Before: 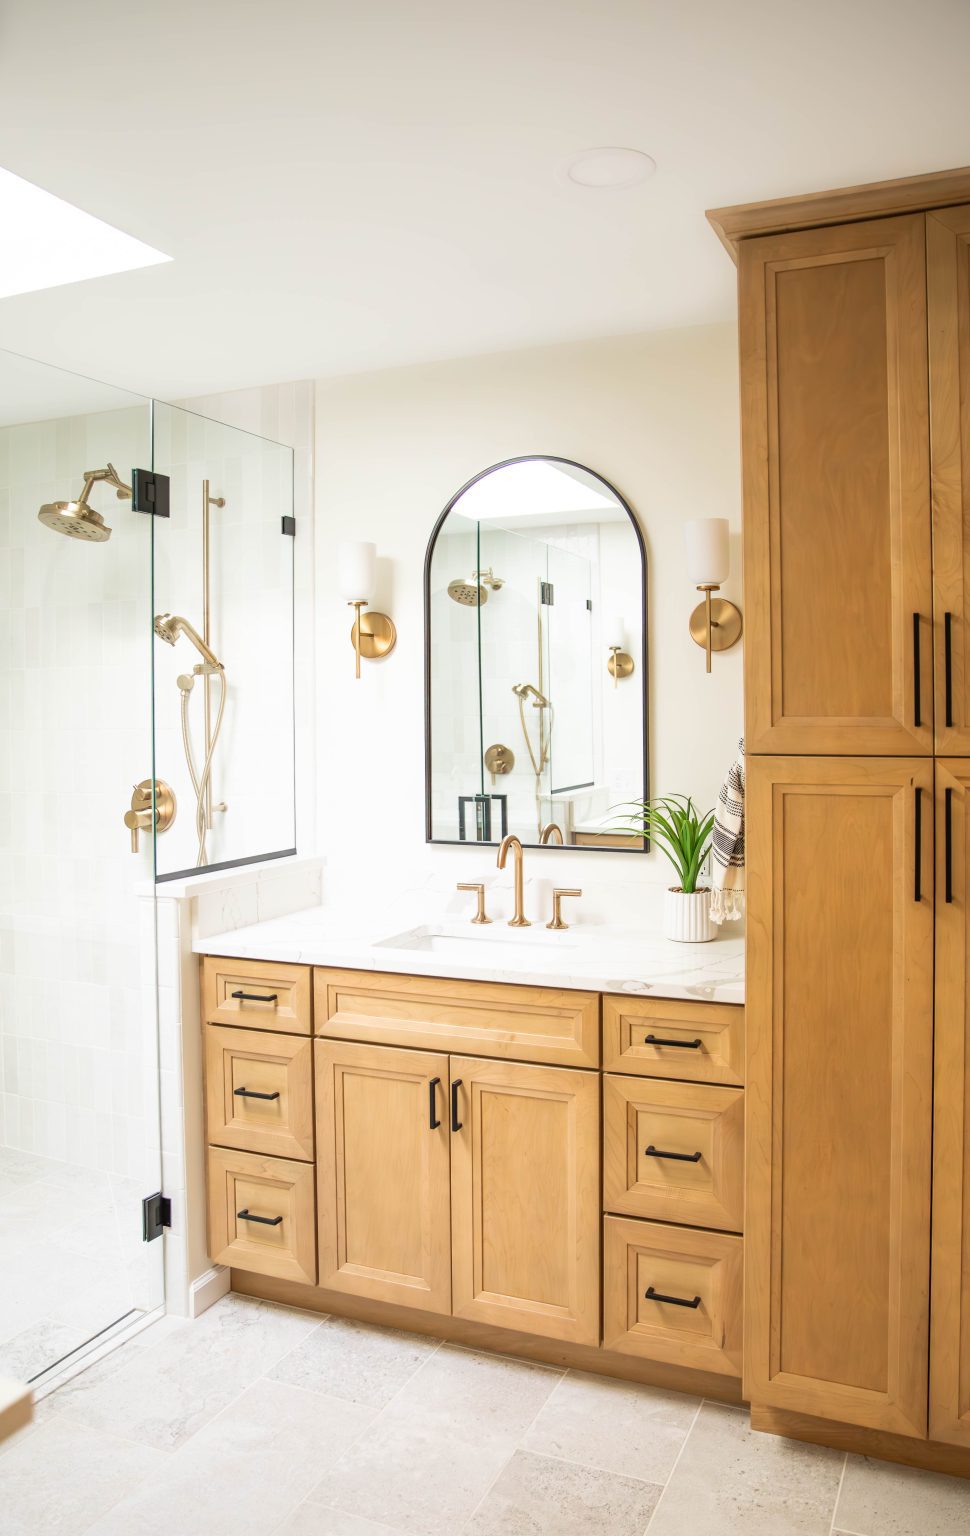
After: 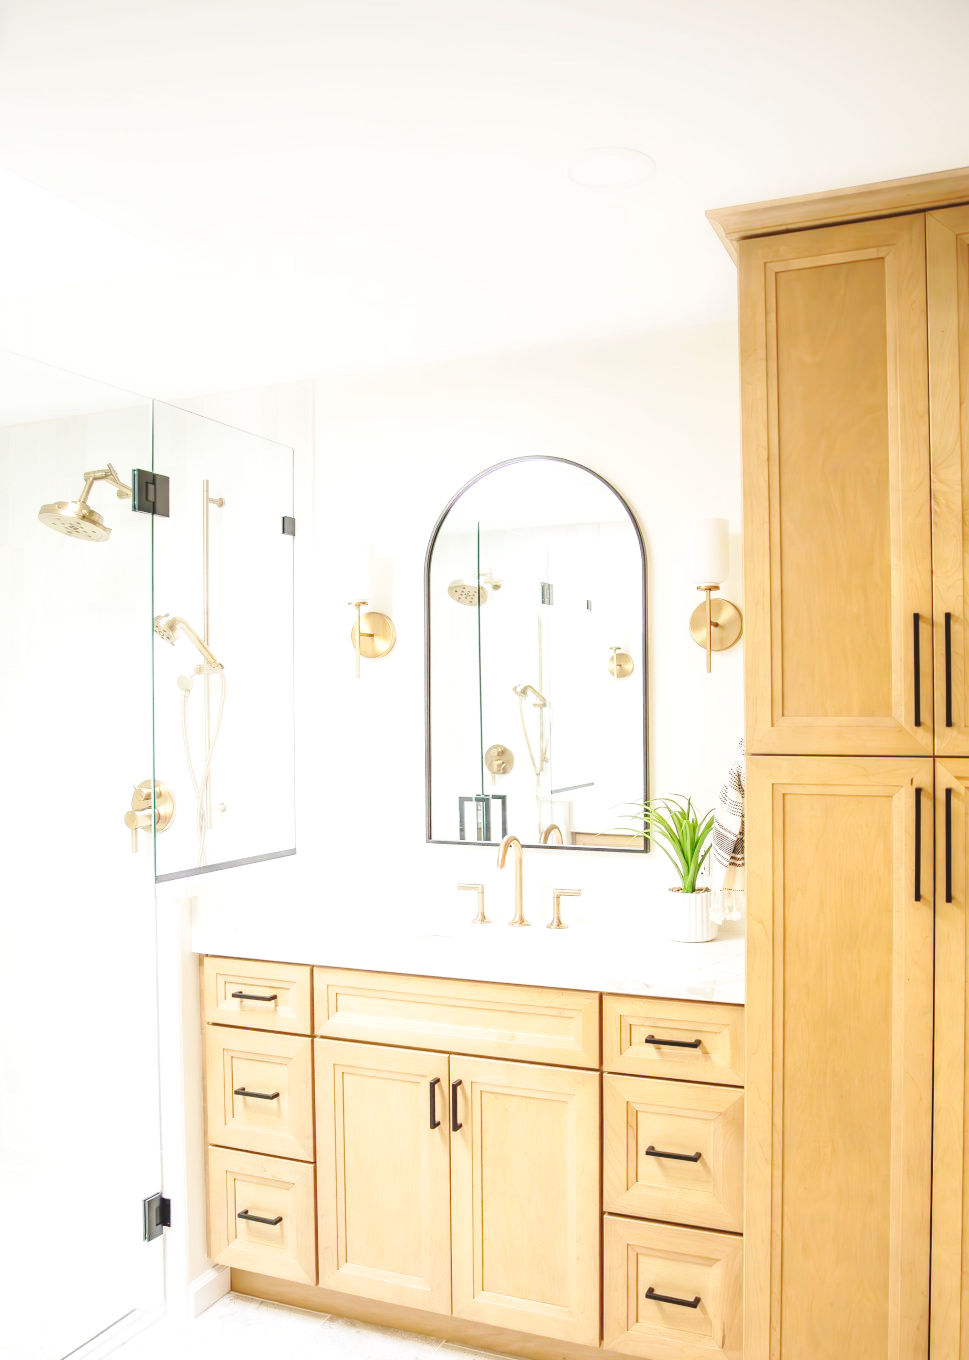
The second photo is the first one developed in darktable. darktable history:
base curve: curves: ch0 [(0, 0.007) (0.028, 0.063) (0.121, 0.311) (0.46, 0.743) (0.859, 0.957) (1, 1)], preserve colors none
exposure: exposure 0.338 EV, compensate exposure bias true, compensate highlight preservation false
crop and rotate: top 0%, bottom 11.419%
